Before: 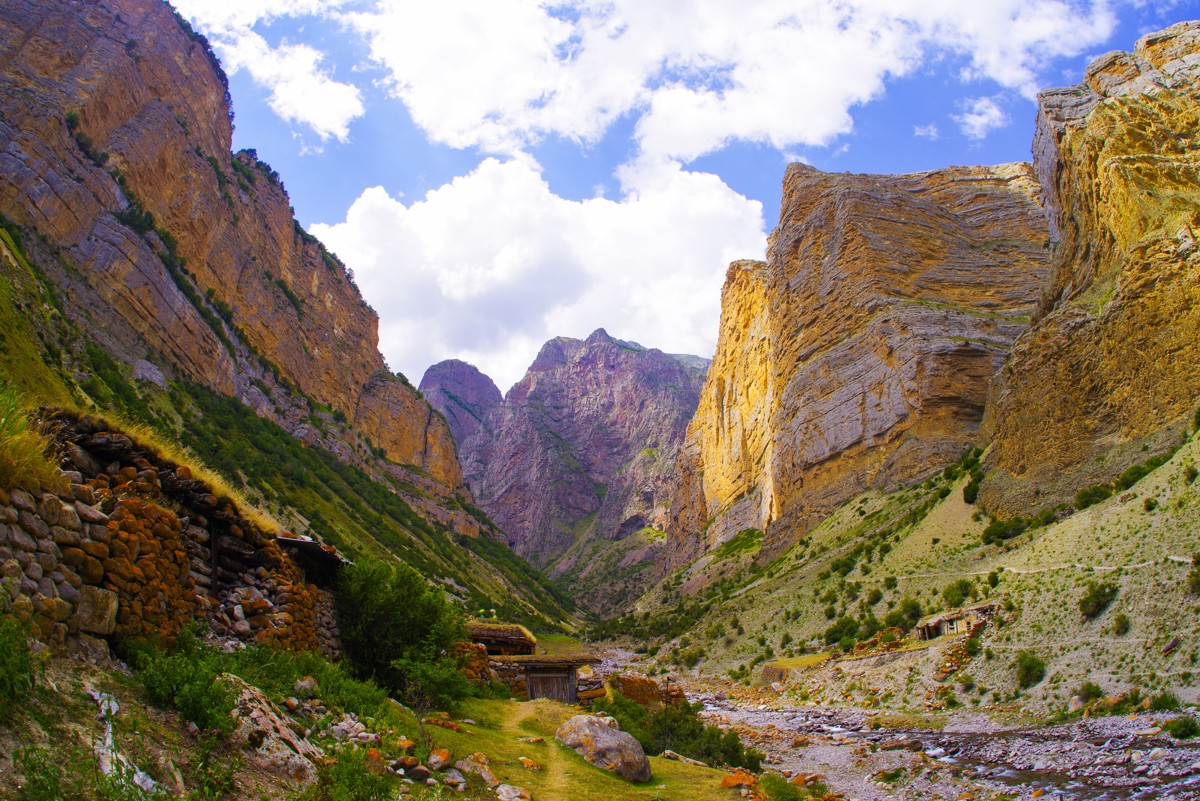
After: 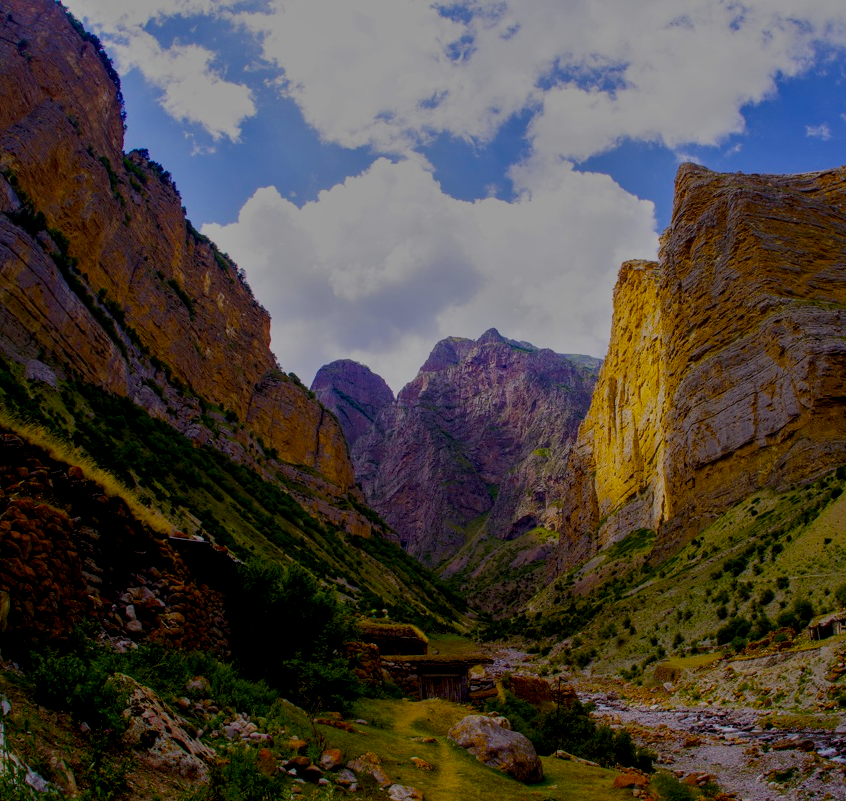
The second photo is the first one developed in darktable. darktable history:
contrast brightness saturation: saturation 0.097
color balance rgb: global offset › luminance -0.484%, perceptual saturation grading › global saturation 25.561%, perceptual brilliance grading › global brilliance 10.658%
crop and rotate: left 9.034%, right 20.383%
local contrast: on, module defaults
tone equalizer: -8 EV -1.97 EV, -7 EV -1.96 EV, -6 EV -1.97 EV, -5 EV -1.98 EV, -4 EV -1.96 EV, -3 EV -1.99 EV, -2 EV -1.97 EV, -1 EV -1.62 EV, +0 EV -1.97 EV, mask exposure compensation -0.488 EV
